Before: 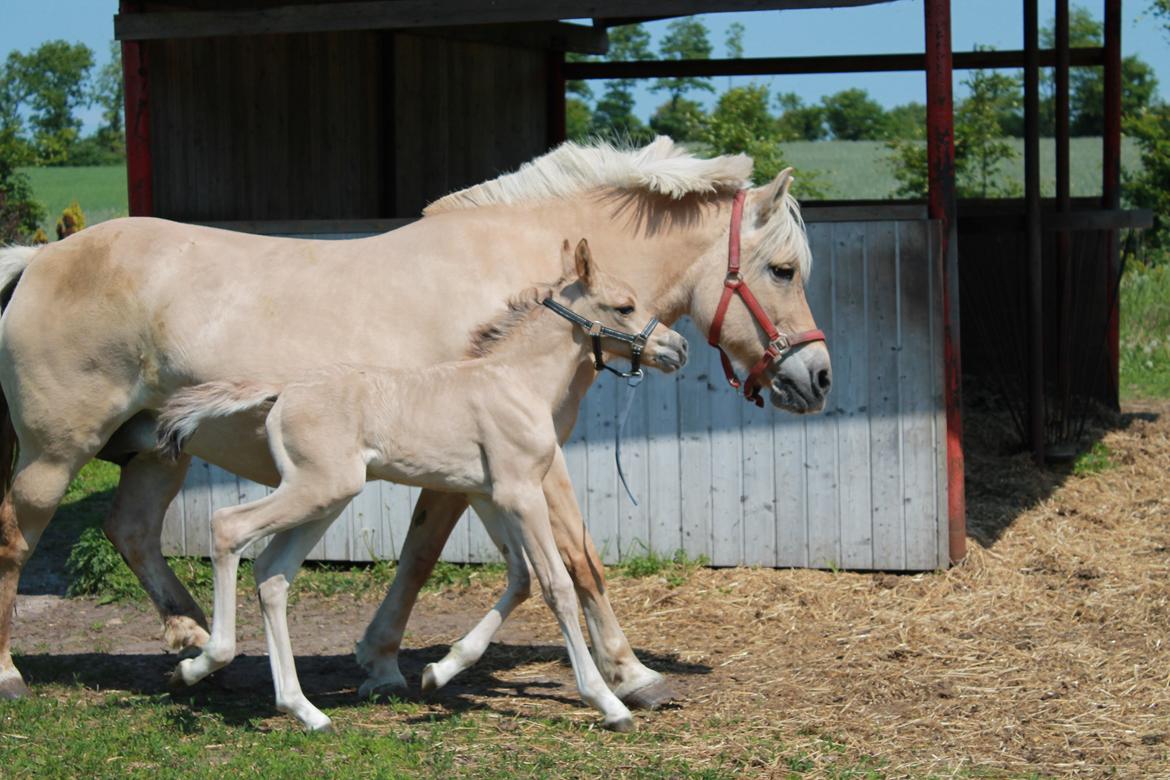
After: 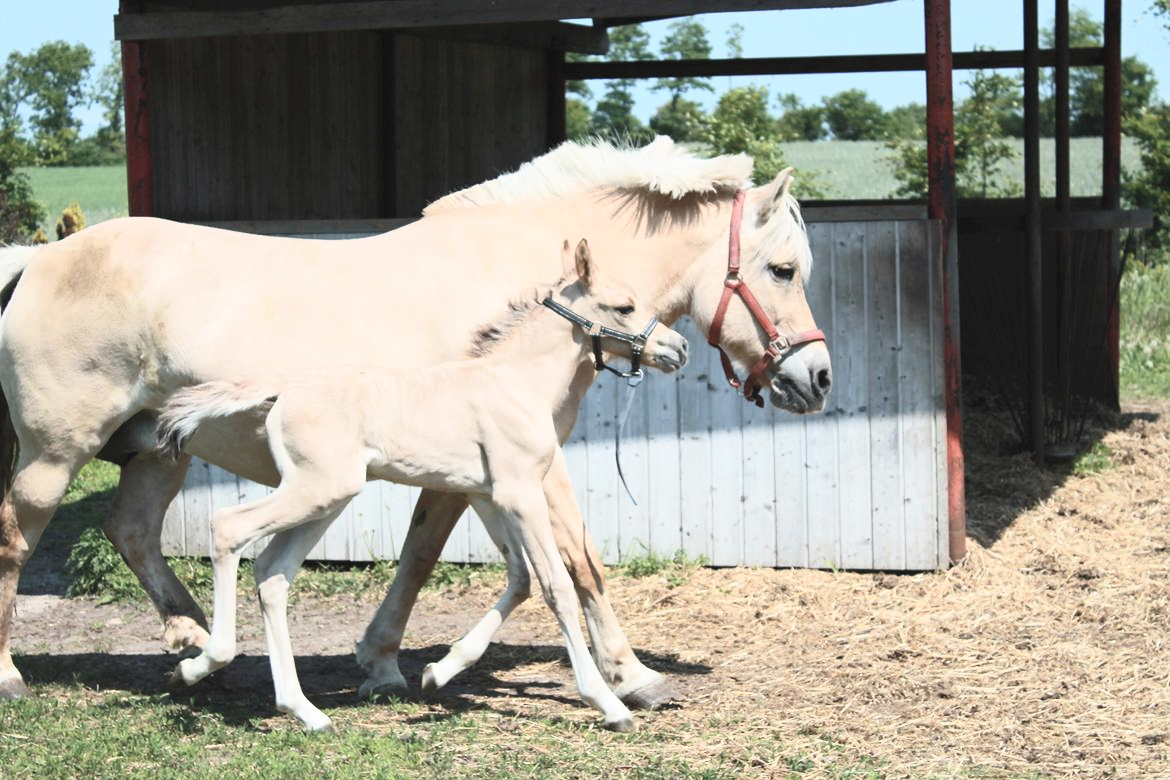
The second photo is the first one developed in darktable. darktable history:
contrast brightness saturation: contrast 0.431, brightness 0.56, saturation -0.2
